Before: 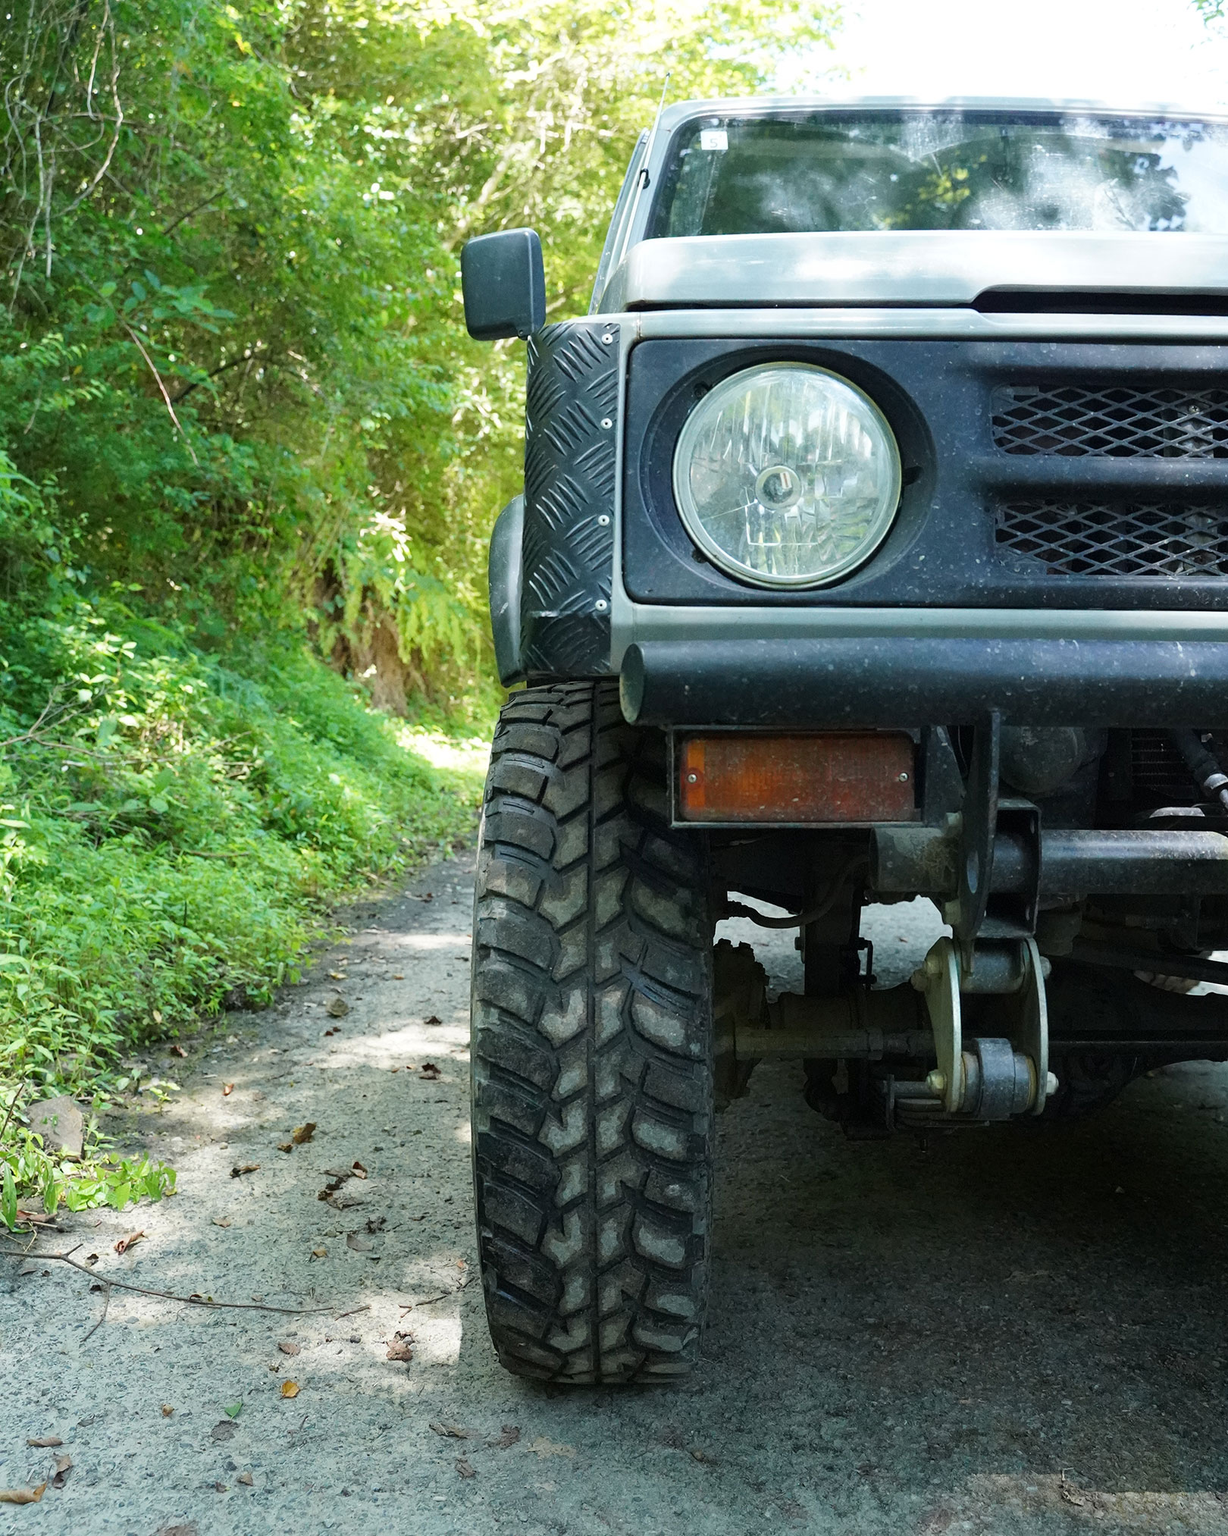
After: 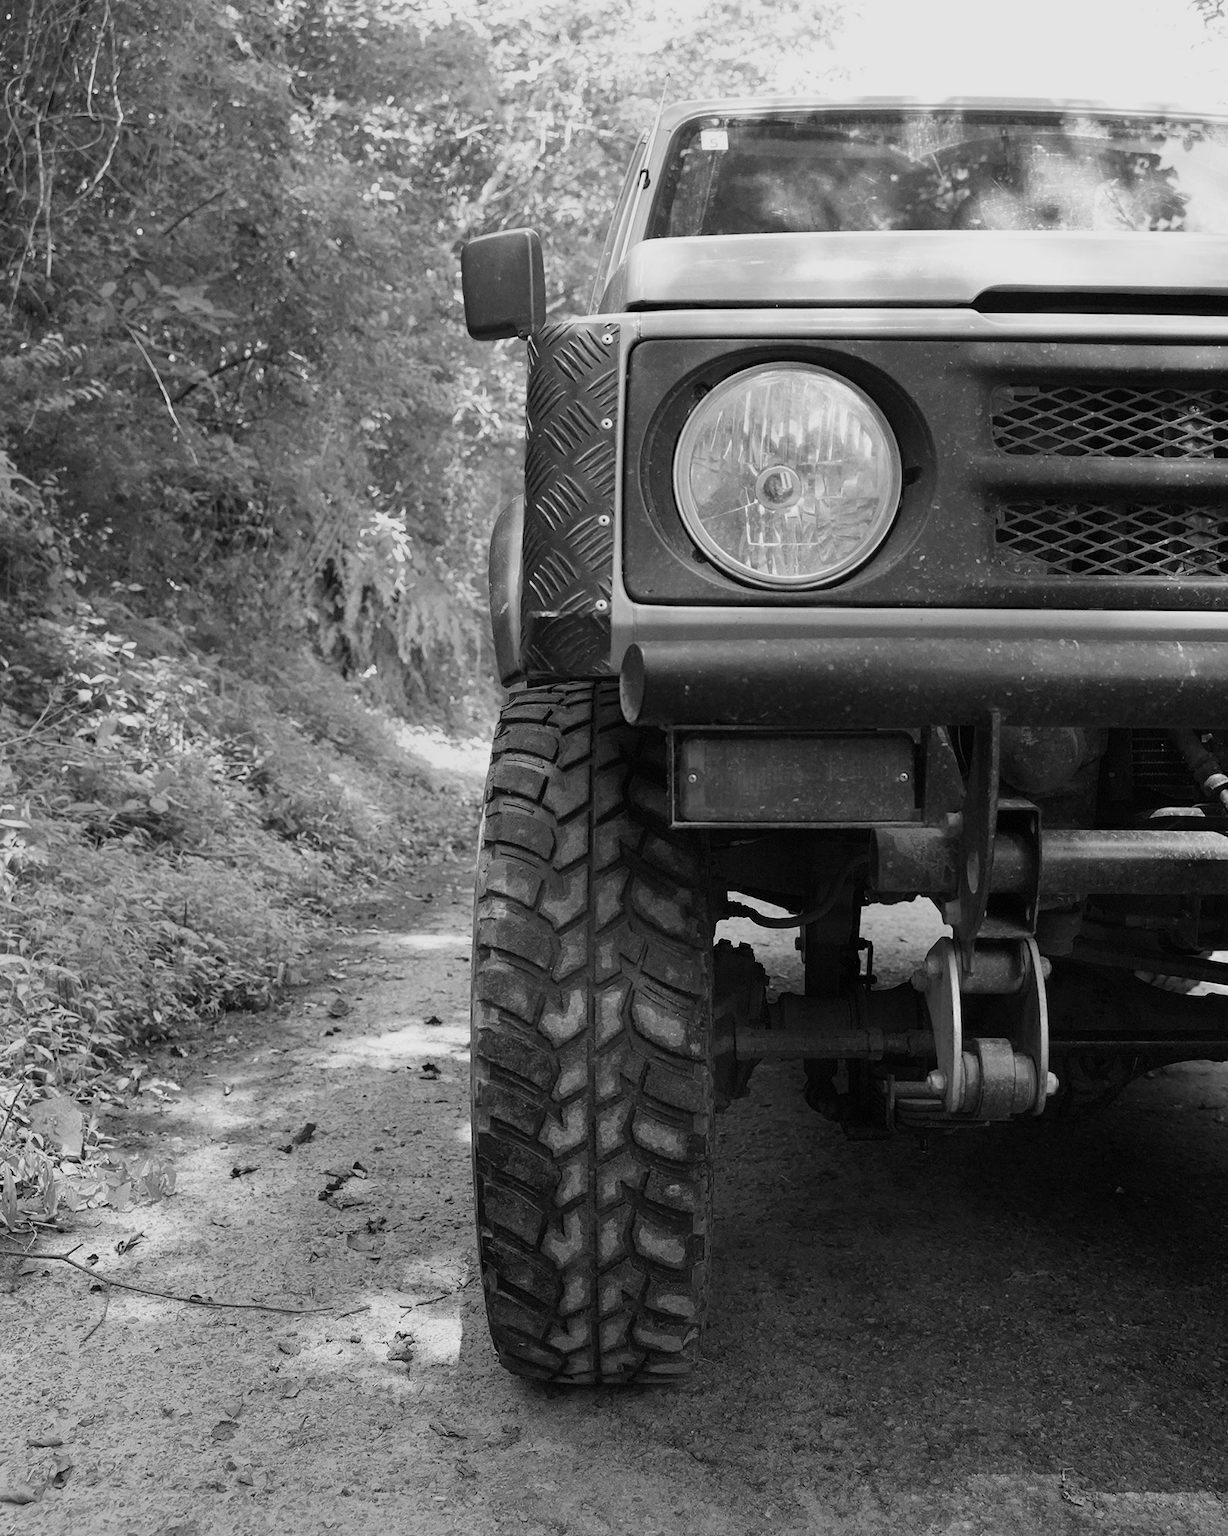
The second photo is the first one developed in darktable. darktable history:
monochrome: size 1
shadows and highlights: radius 121.13, shadows 21.4, white point adjustment -9.72, highlights -14.39, soften with gaussian
